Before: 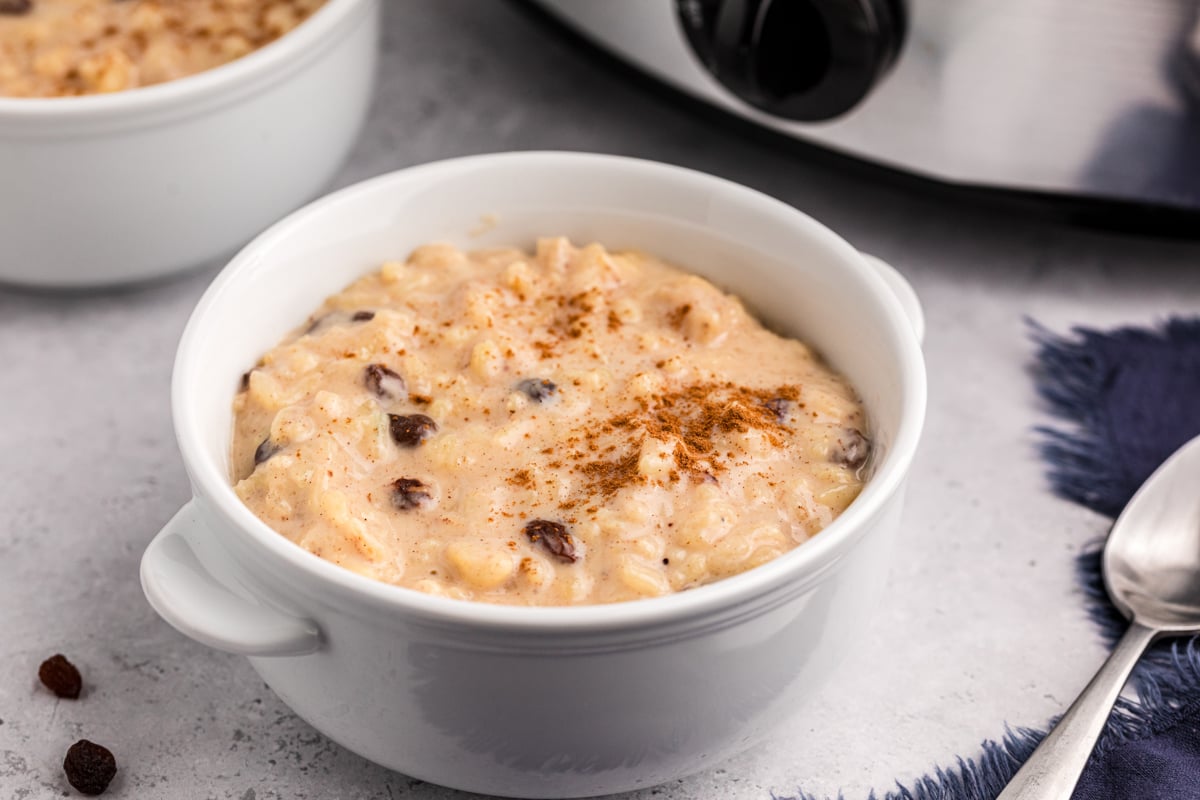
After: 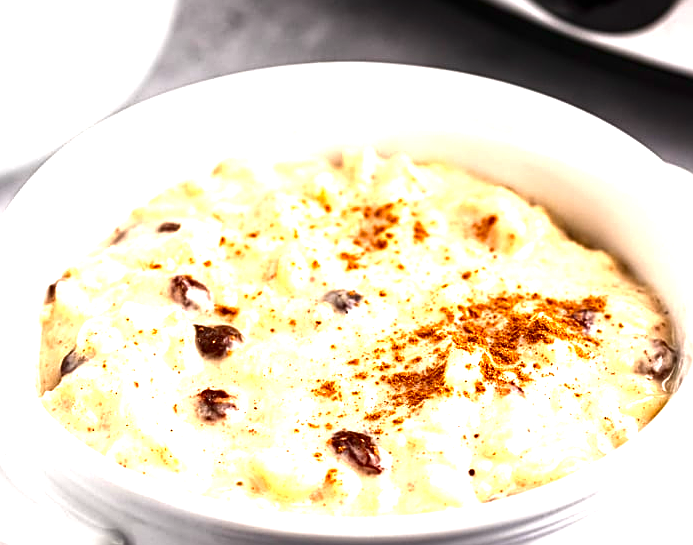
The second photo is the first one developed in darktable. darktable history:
contrast brightness saturation: brightness -0.25, saturation 0.2
exposure: black level correction 0, exposure 1.379 EV, compensate exposure bias true, compensate highlight preservation false
sharpen: on, module defaults
crop: left 16.202%, top 11.208%, right 26.045%, bottom 20.557%
